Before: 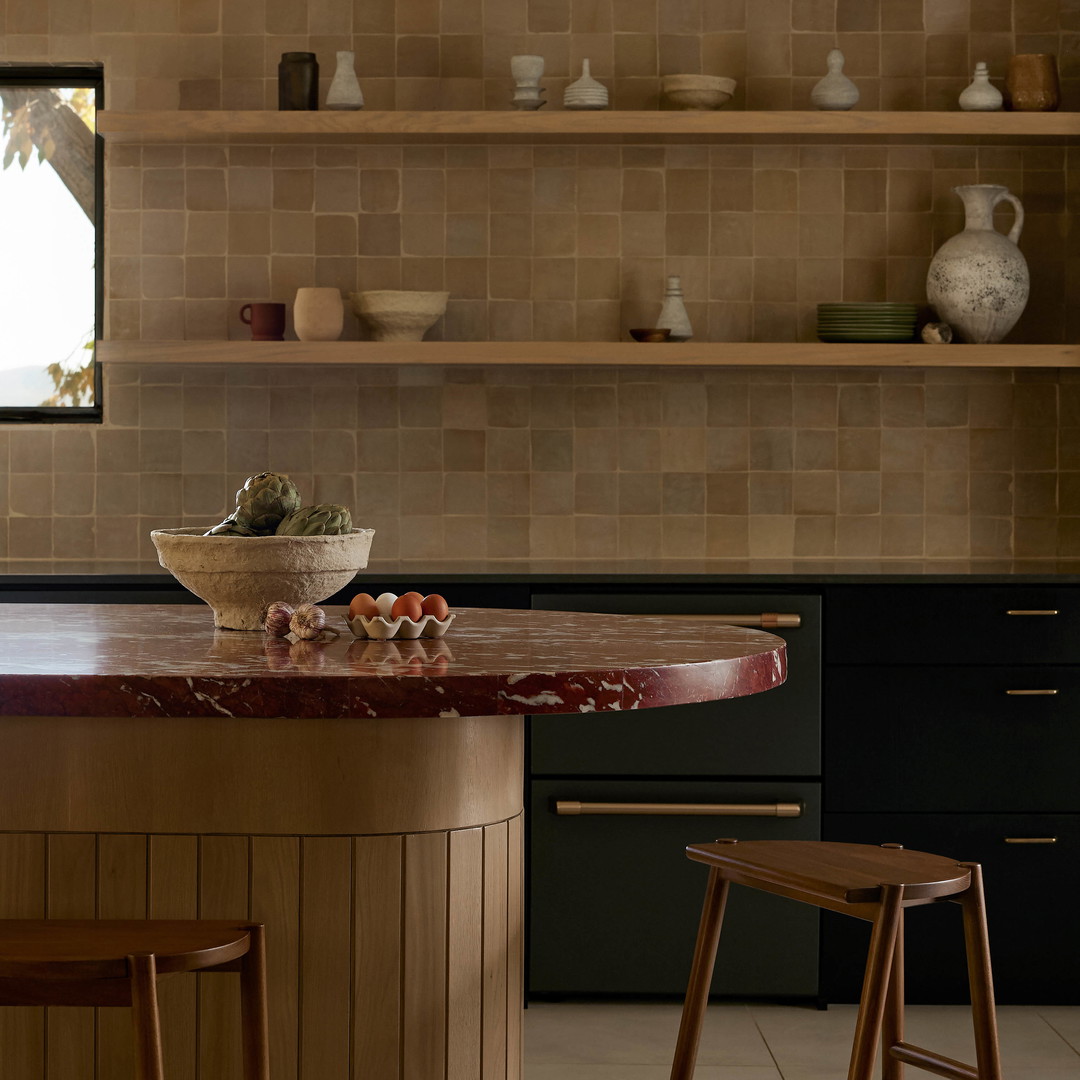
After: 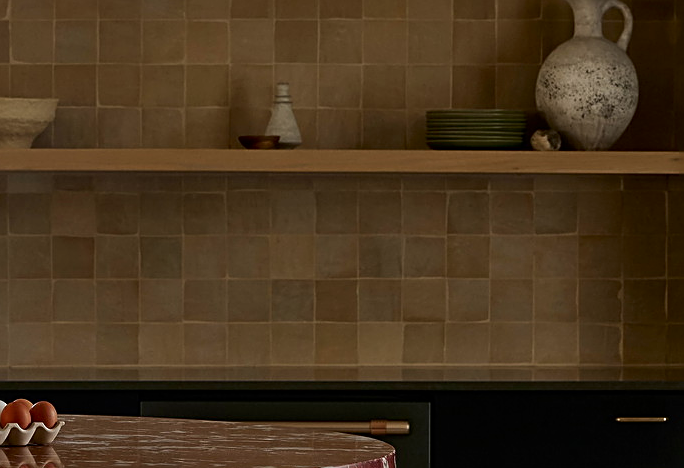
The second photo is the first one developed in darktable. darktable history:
sharpen: on, module defaults
crop: left 36.255%, top 17.946%, right 0.343%, bottom 38.647%
contrast brightness saturation: brightness -0.092
